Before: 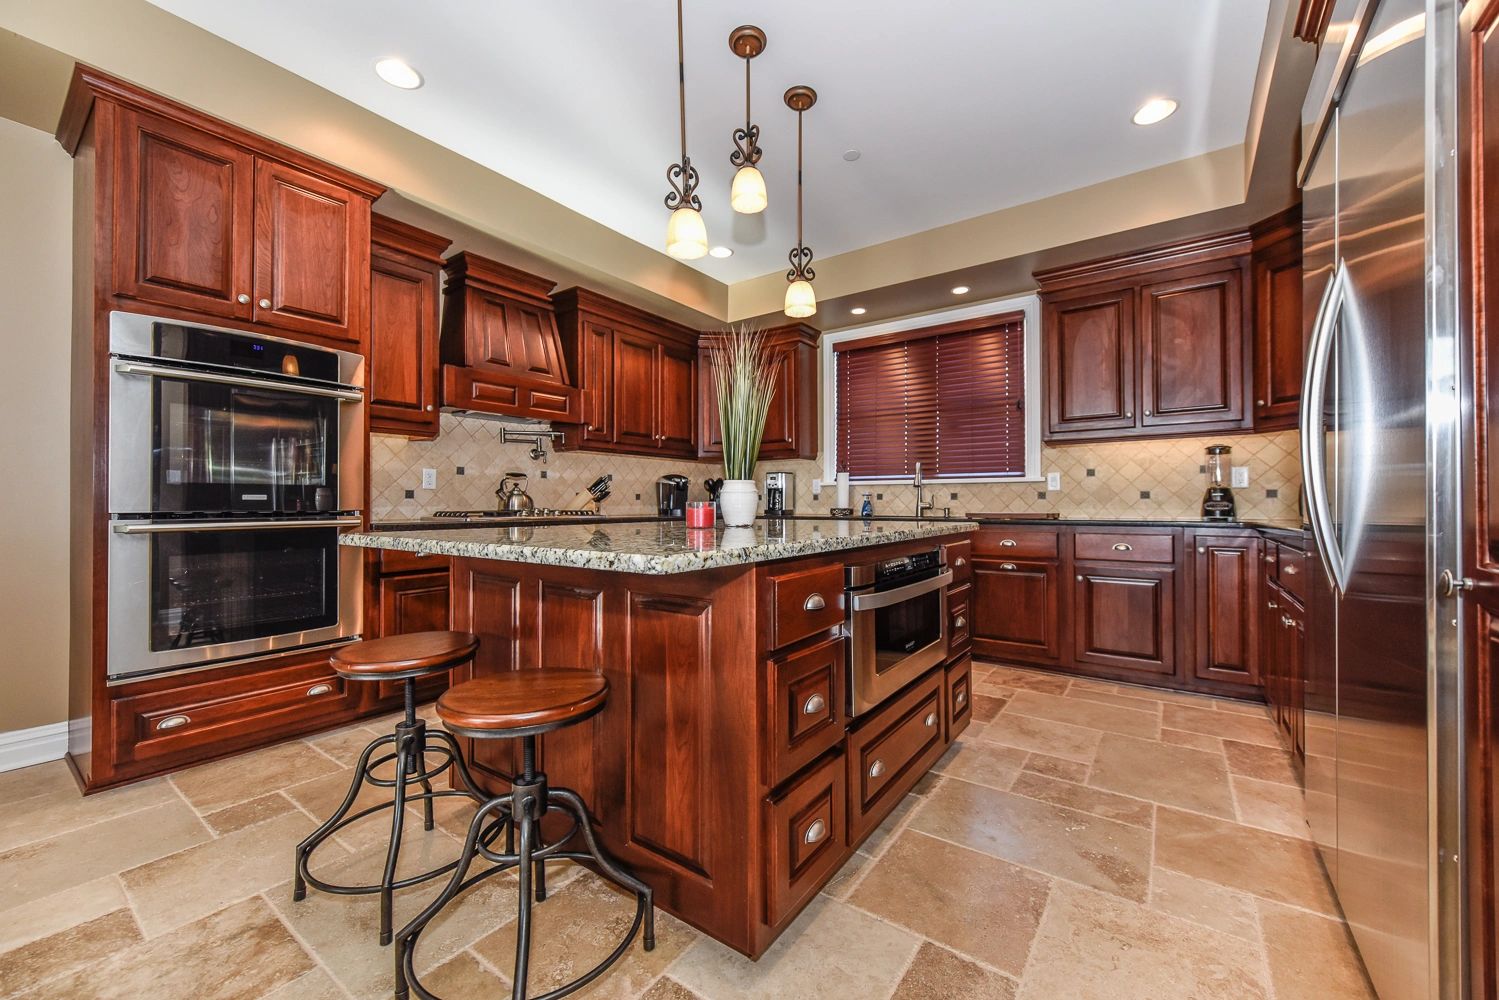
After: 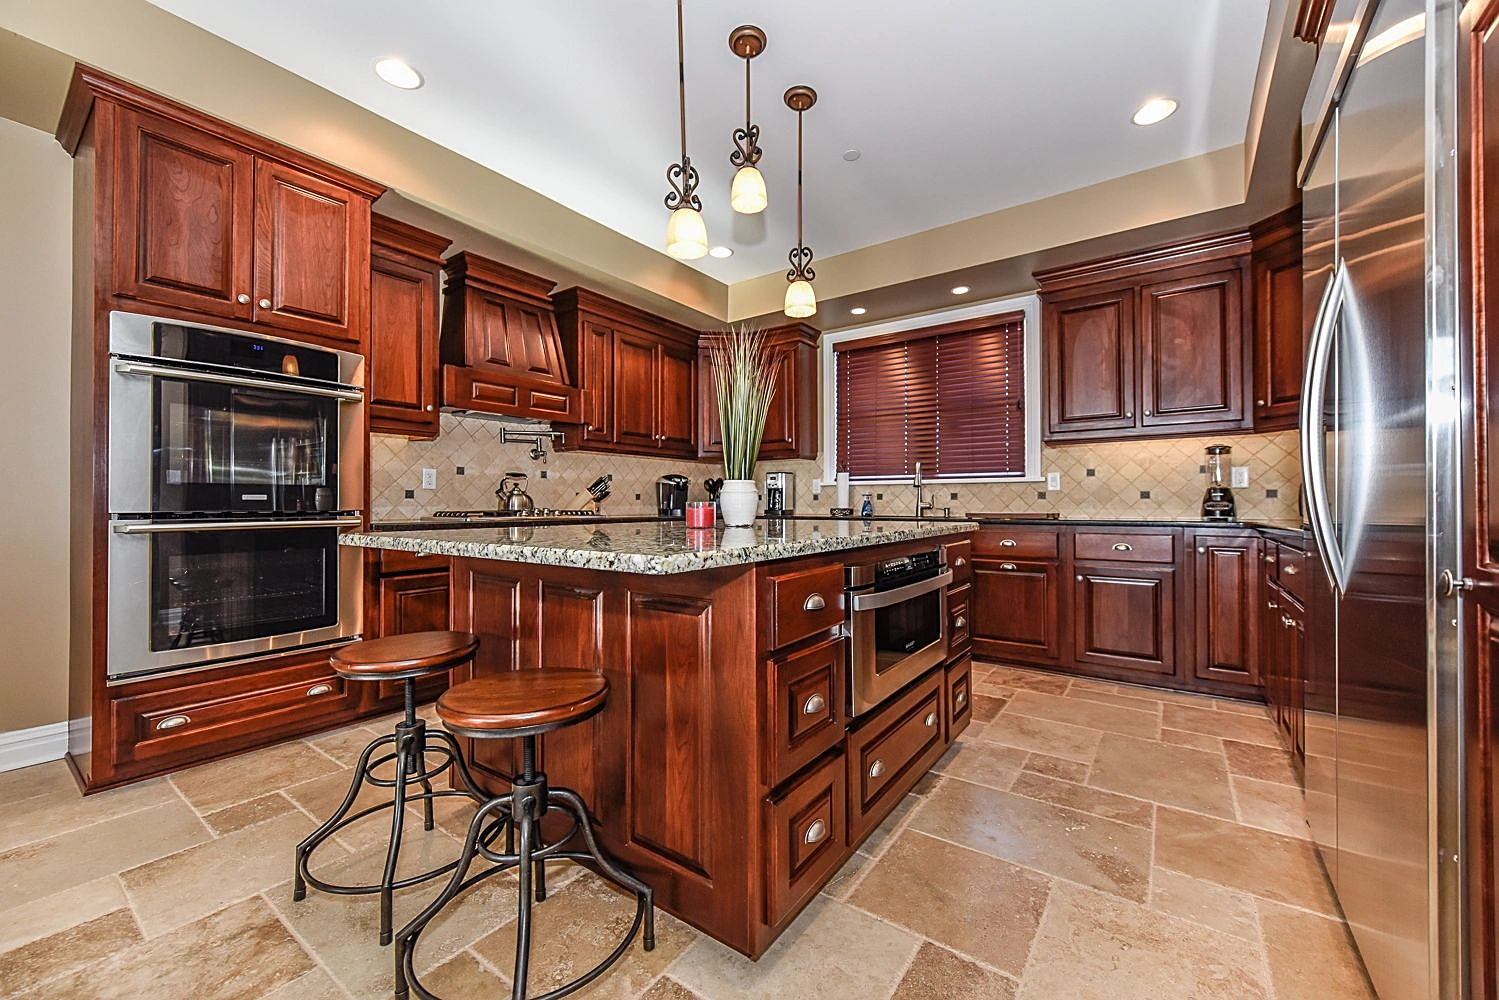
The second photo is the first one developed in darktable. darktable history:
sharpen: amount 0.54
